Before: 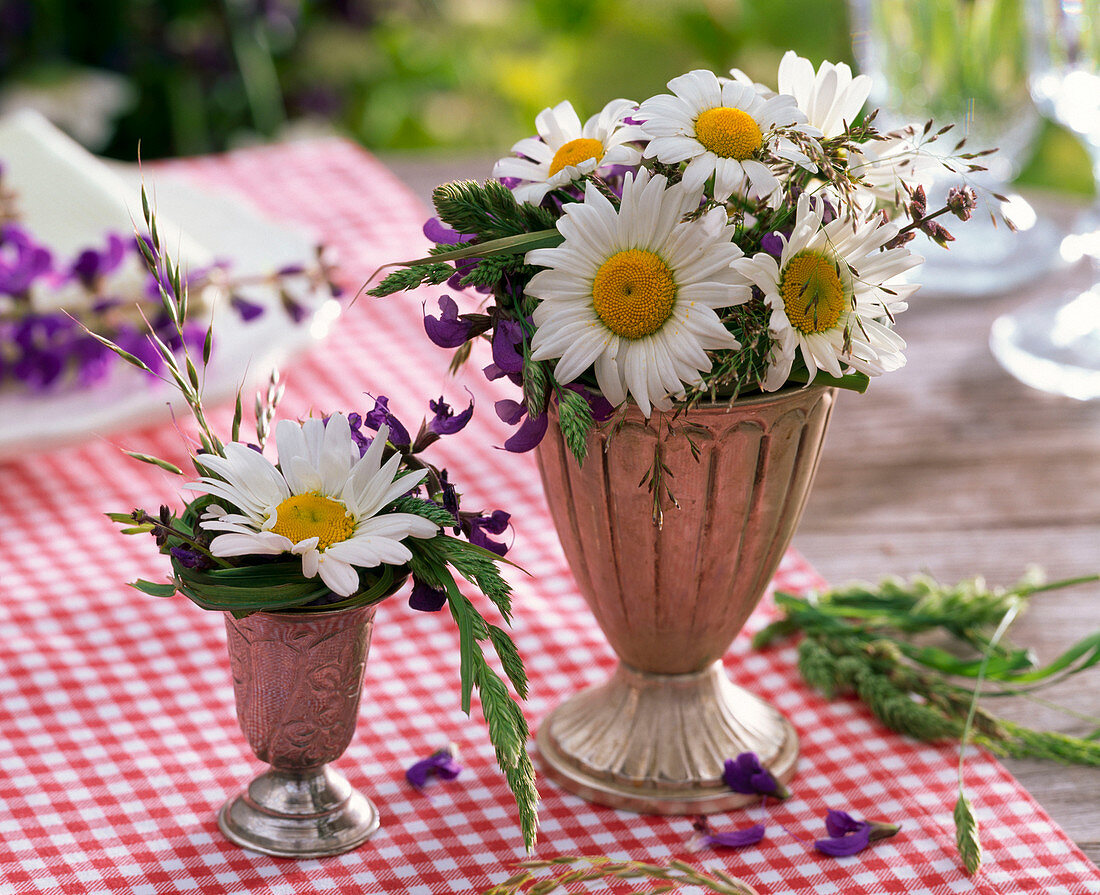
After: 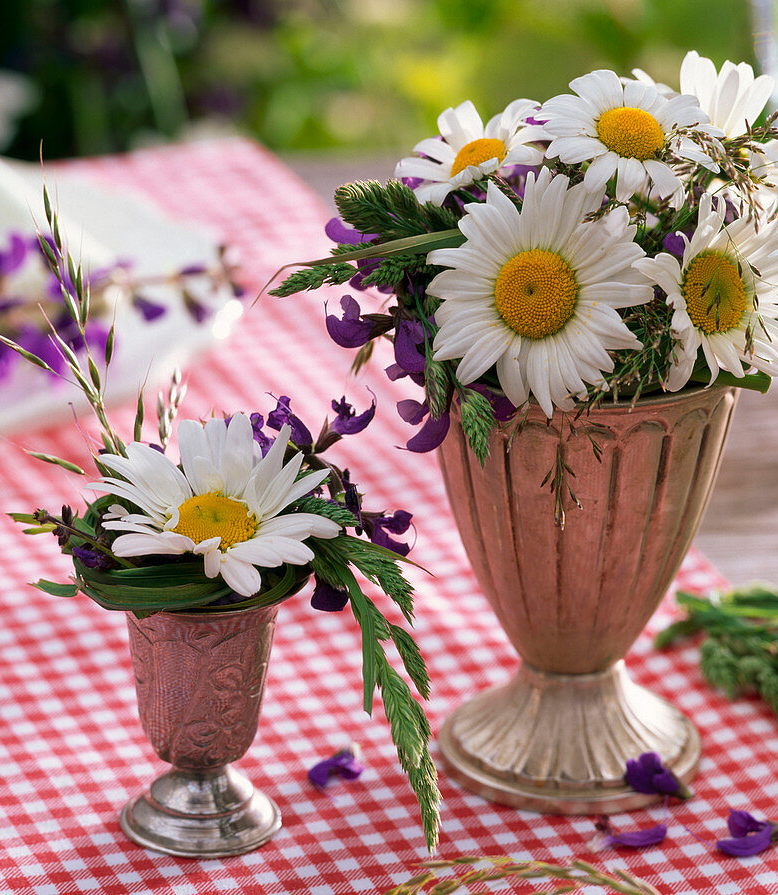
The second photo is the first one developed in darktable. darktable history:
crop and rotate: left 8.935%, right 20.283%
